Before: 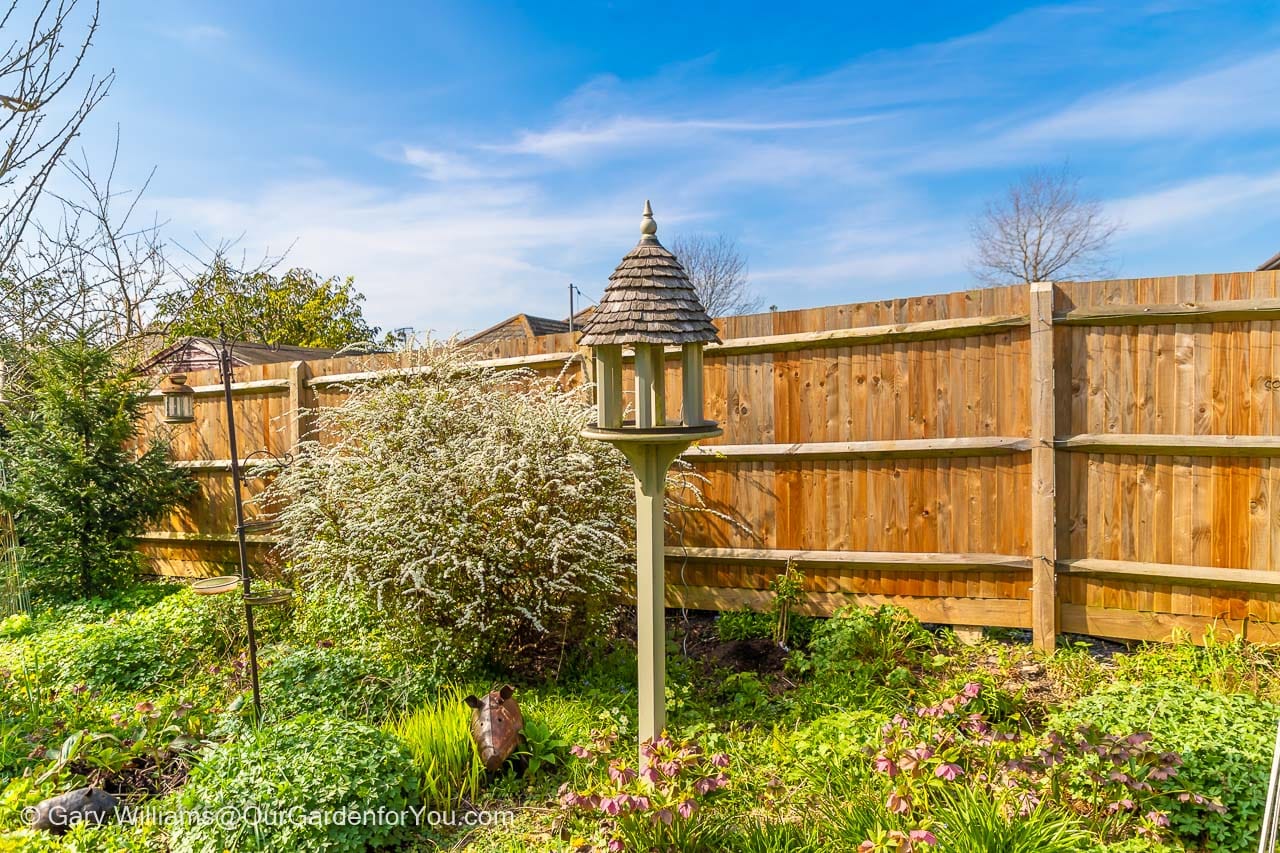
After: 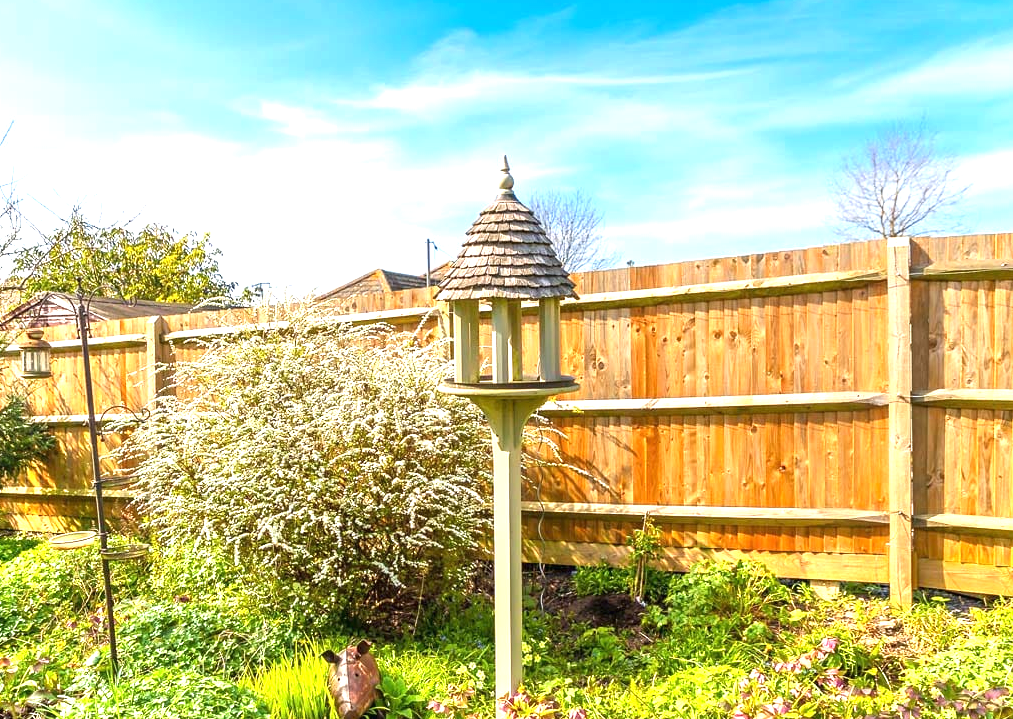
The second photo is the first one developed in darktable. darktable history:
exposure: black level correction 0, exposure 1.1 EV, compensate exposure bias true, compensate highlight preservation false
crop: left 11.225%, top 5.381%, right 9.565%, bottom 10.314%
